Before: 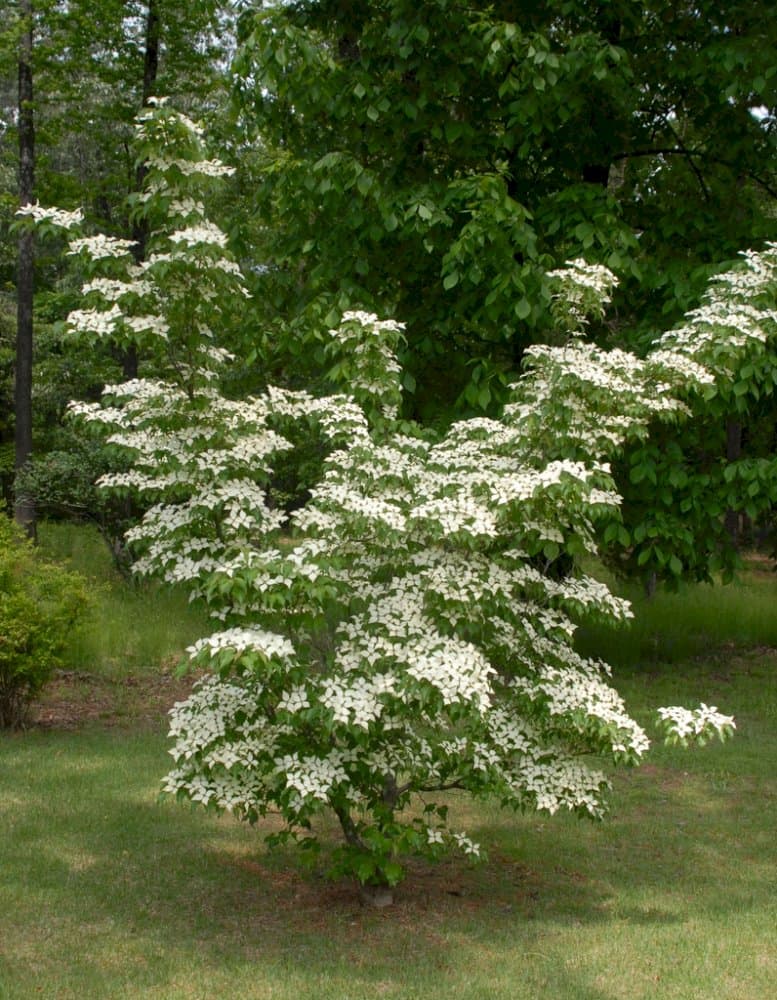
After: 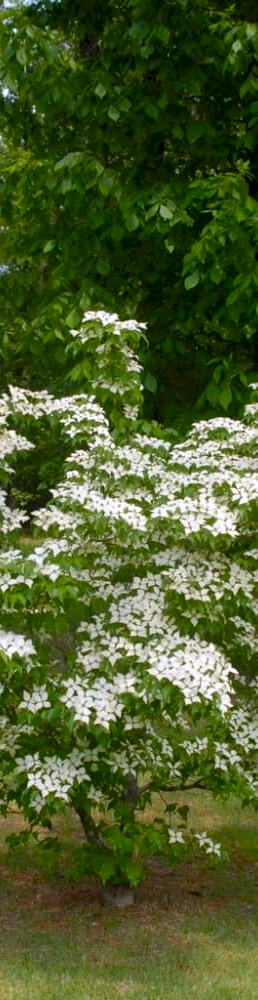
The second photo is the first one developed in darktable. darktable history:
white balance: red 1.004, blue 1.096
color balance rgb: perceptual saturation grading › global saturation 34.05%, global vibrance 5.56%
crop: left 33.36%, right 33.36%
